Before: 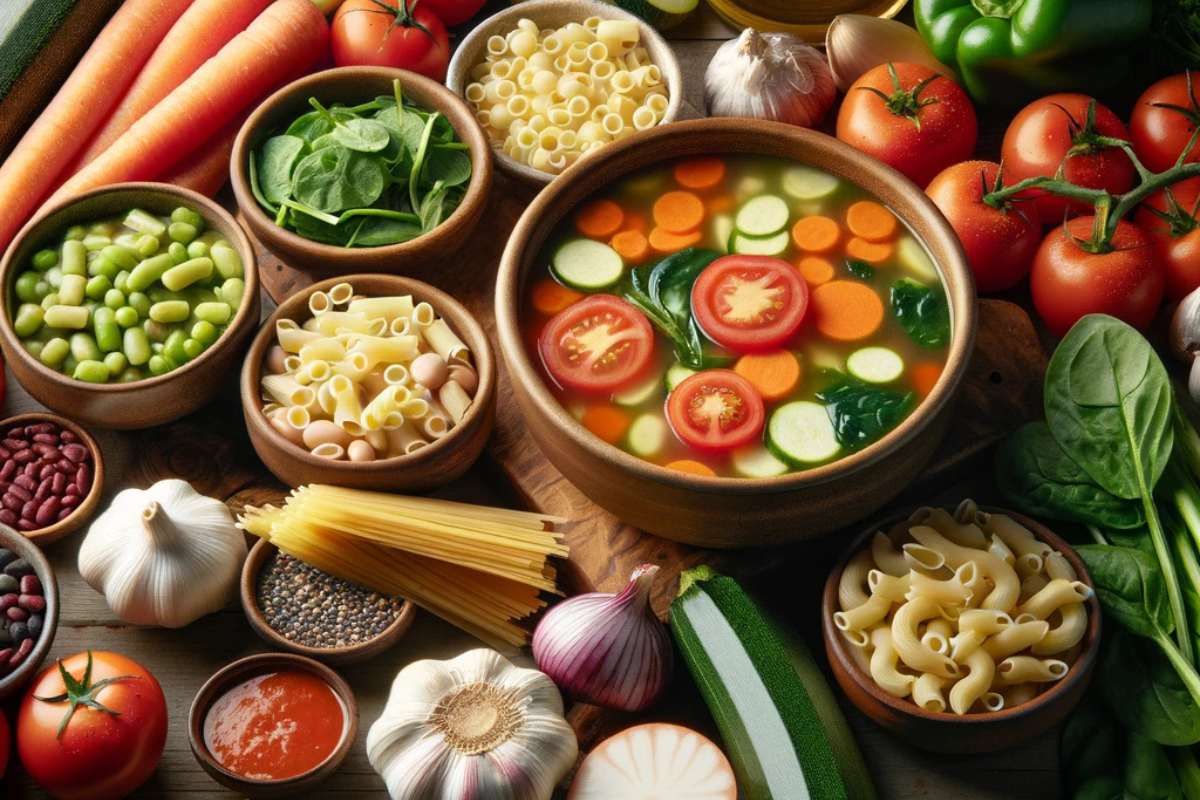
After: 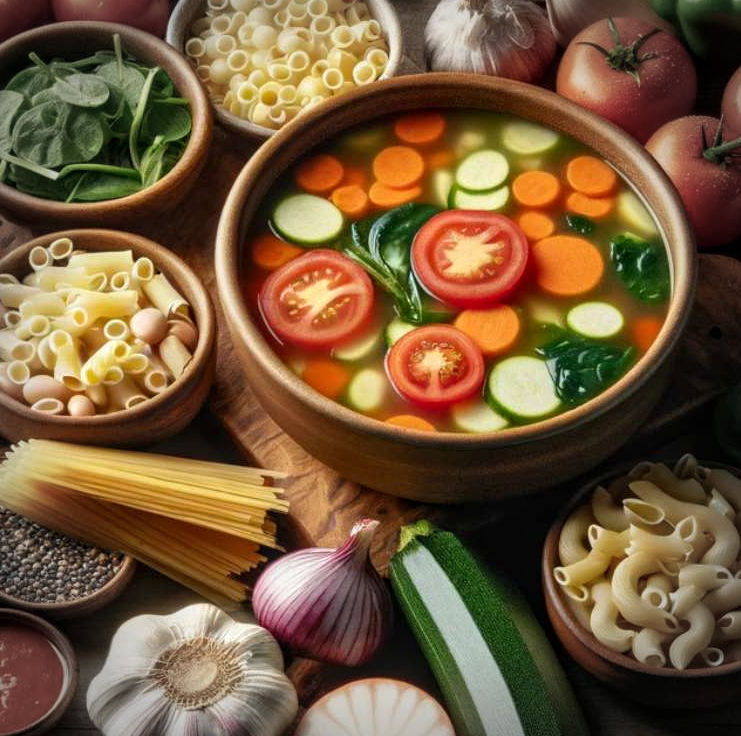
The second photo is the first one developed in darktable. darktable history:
vignetting: fall-off radius 31.35%, unbound false
crop and rotate: left 23.353%, top 5.642%, right 14.814%, bottom 2.273%
local contrast: on, module defaults
